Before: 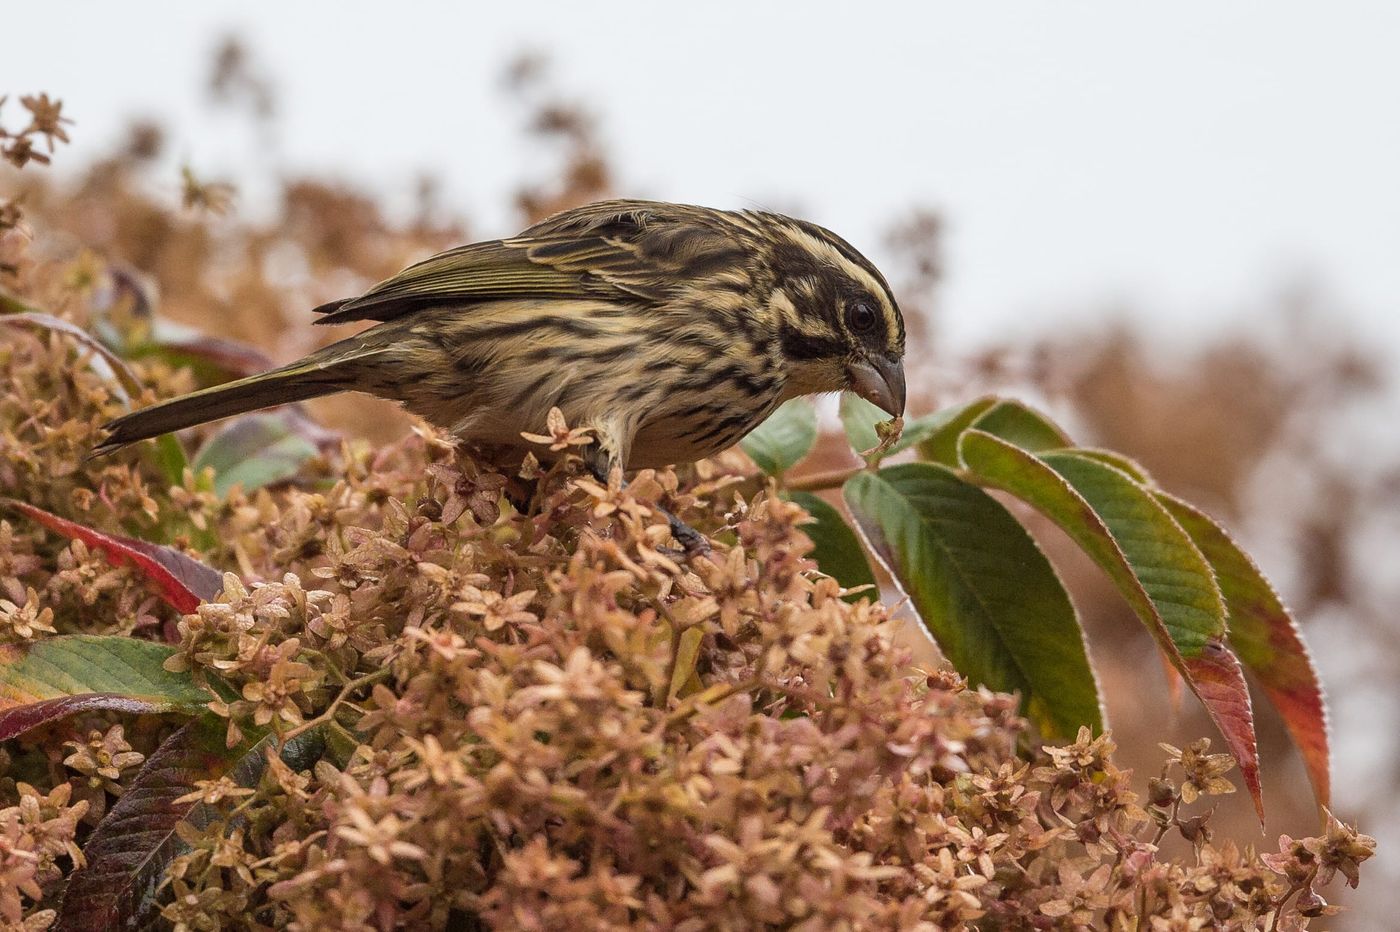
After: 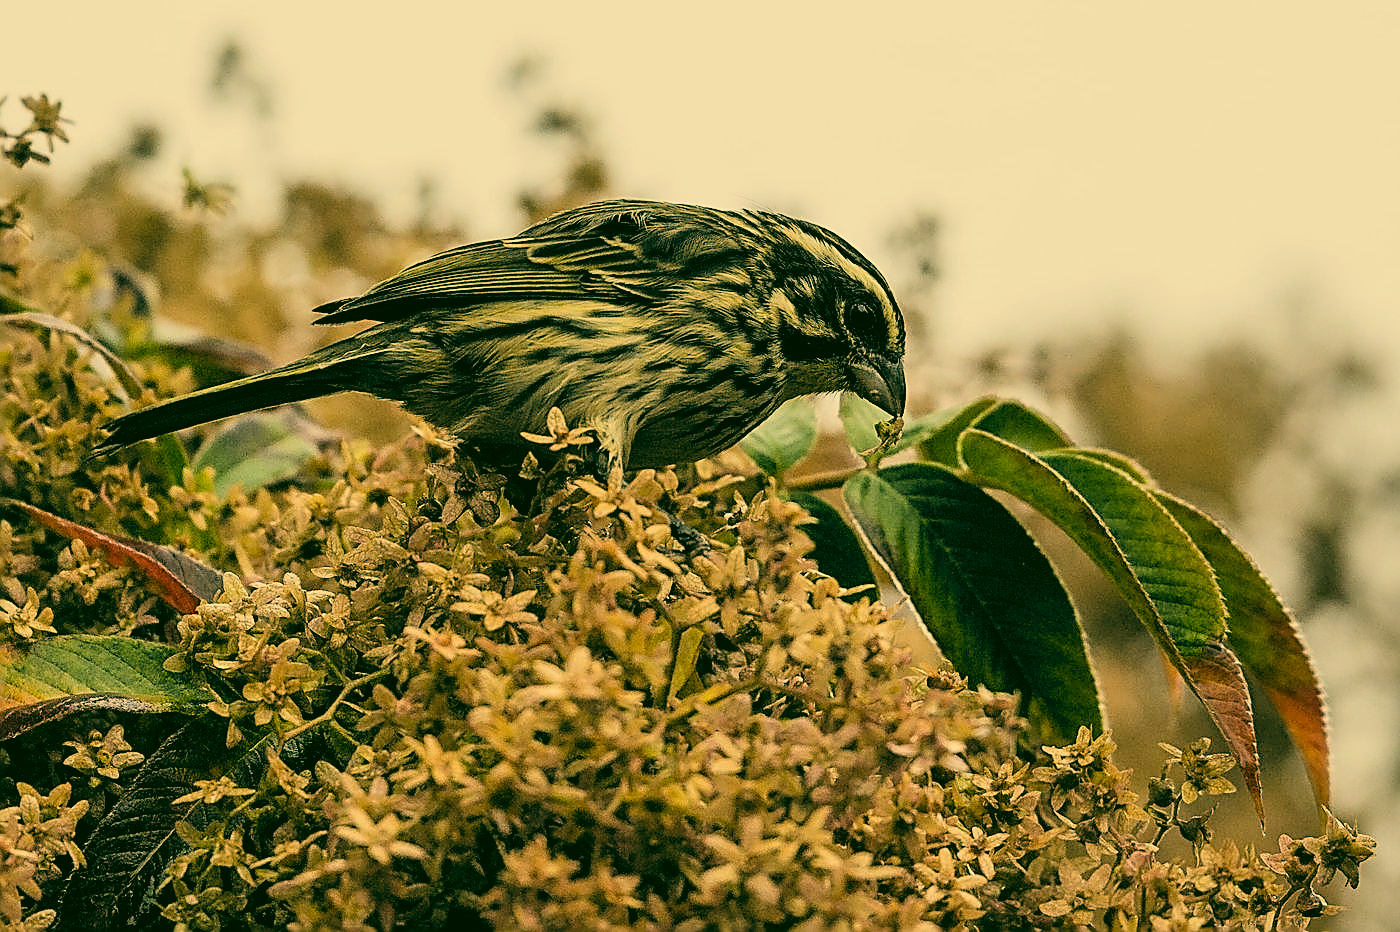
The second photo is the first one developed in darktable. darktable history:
filmic rgb: black relative exposure -5.06 EV, white relative exposure 3.97 EV, hardness 2.9, contrast 1.394, highlights saturation mix -30.5%, color science v6 (2022), iterations of high-quality reconstruction 0
sharpen: radius 1.666, amount 1.277
color correction: highlights a* 5.69, highlights b* 33.67, shadows a* -26.43, shadows b* 3.9
